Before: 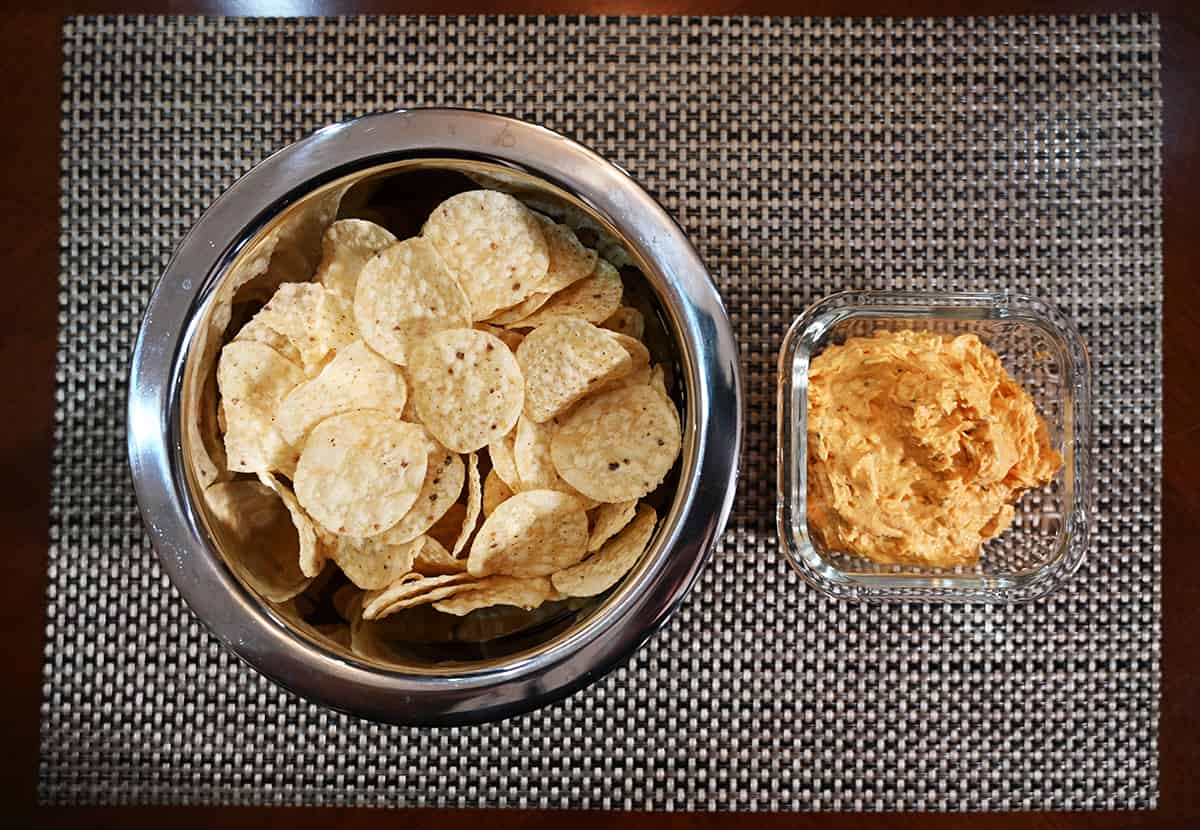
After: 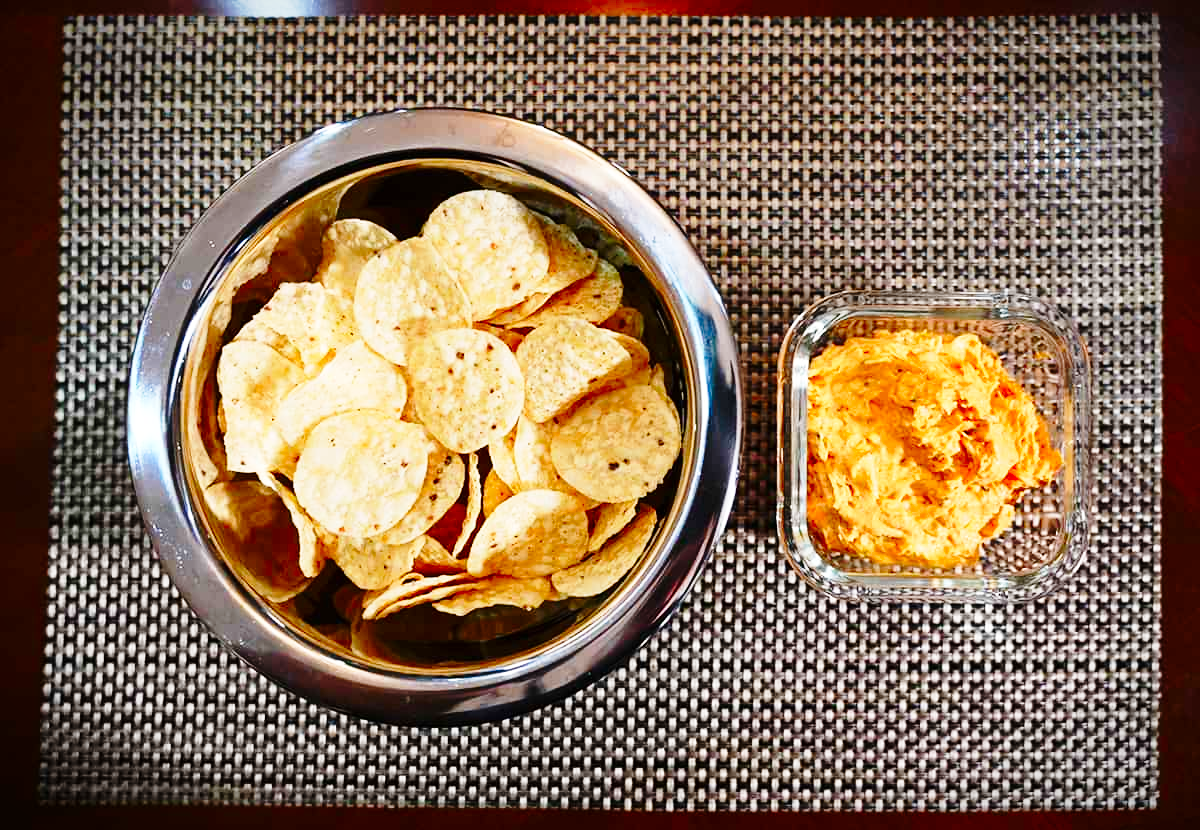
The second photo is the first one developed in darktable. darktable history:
base curve: curves: ch0 [(0, 0) (0.028, 0.03) (0.121, 0.232) (0.46, 0.748) (0.859, 0.968) (1, 1)], preserve colors none
vignetting: fall-off start 100.72%, saturation -0.031, width/height ratio 1.323, unbound false
contrast brightness saturation: brightness -0.027, saturation 0.356
